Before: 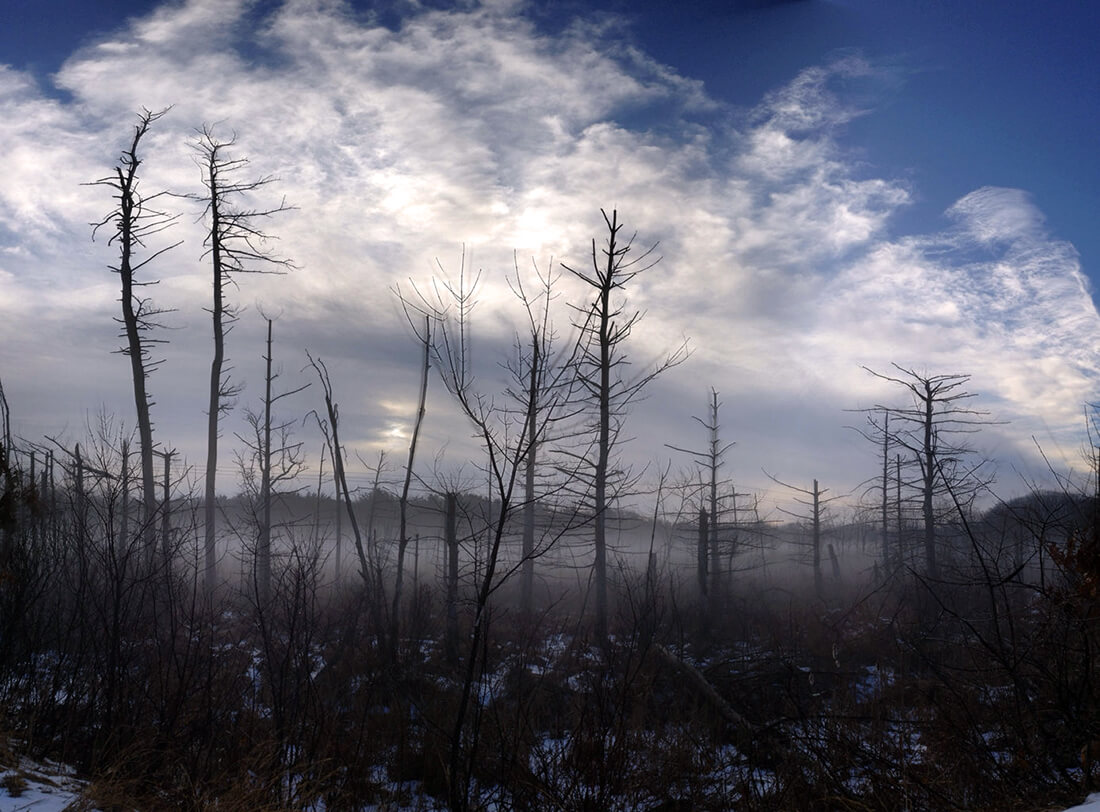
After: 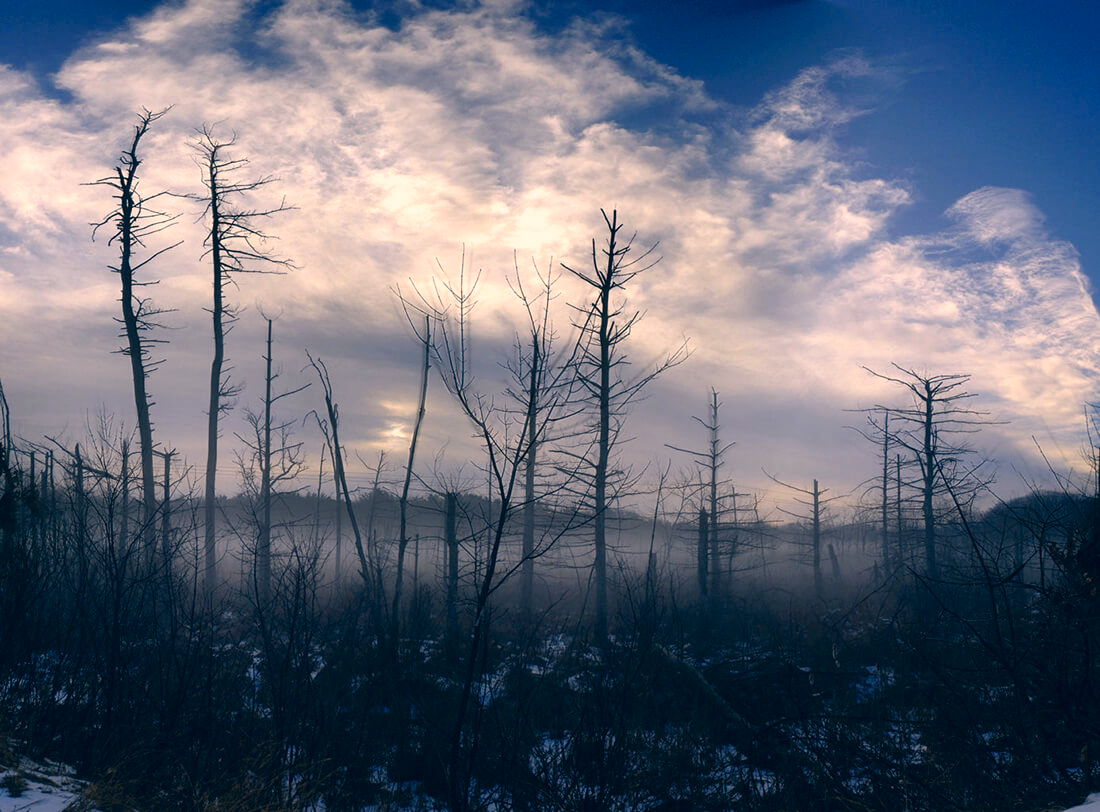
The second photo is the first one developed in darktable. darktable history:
color correction: highlights a* 10.32, highlights b* 14.84, shadows a* -9.57, shadows b* -14.86
